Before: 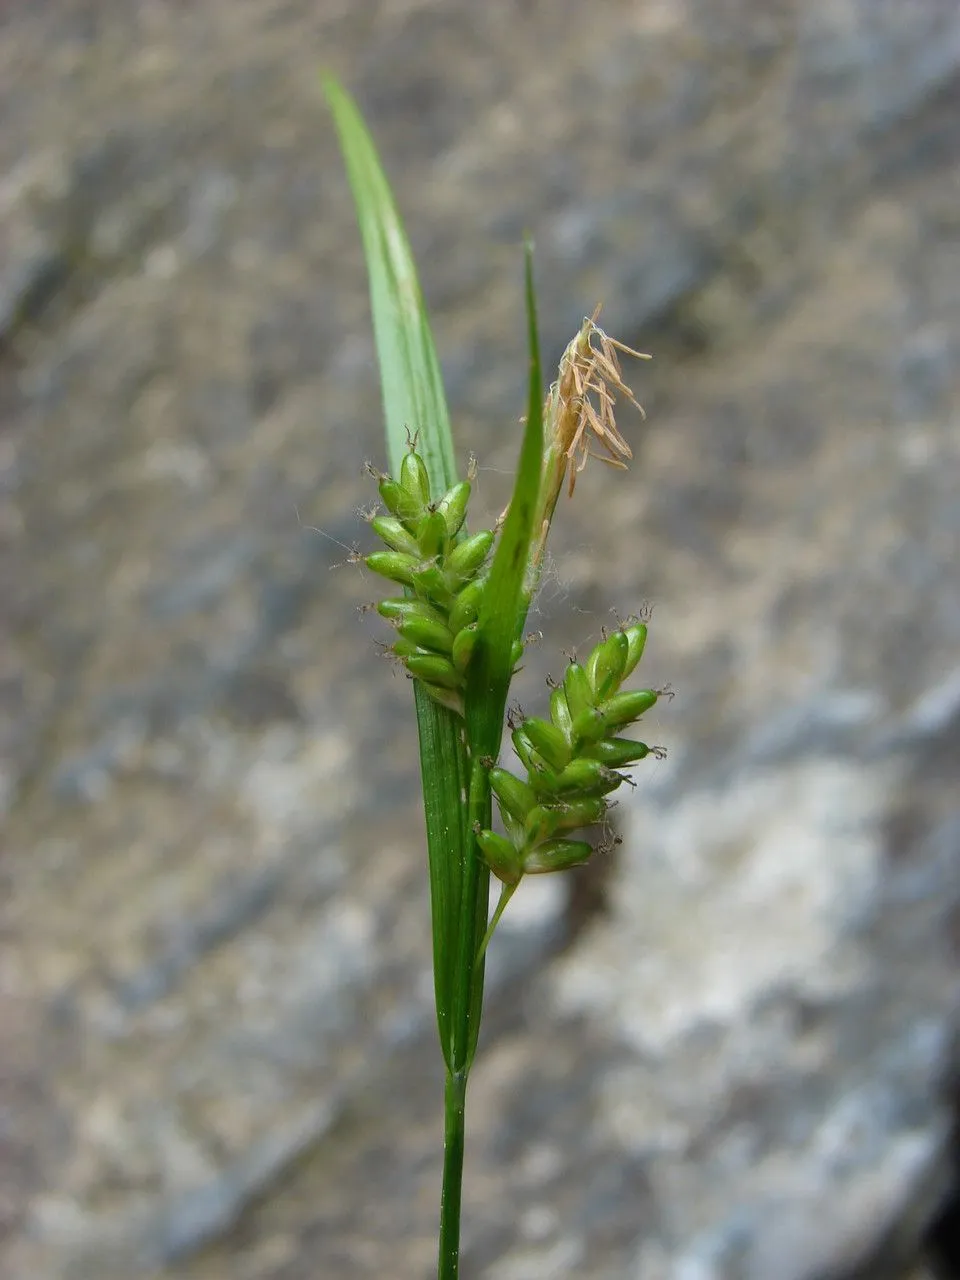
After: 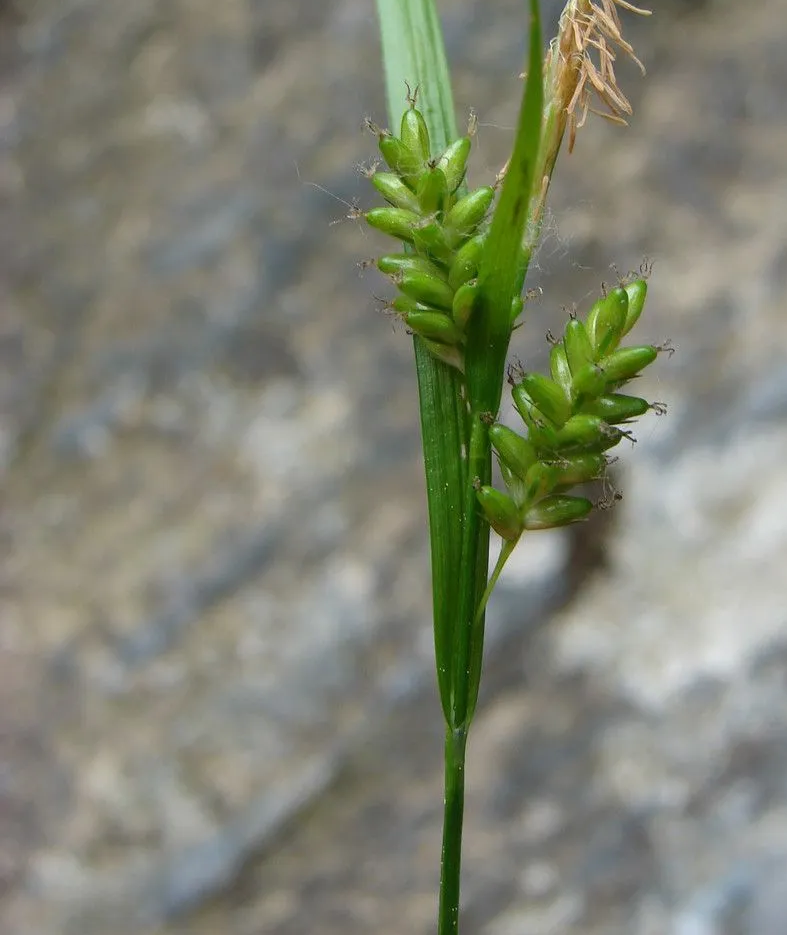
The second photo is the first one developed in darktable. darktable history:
crop: top 26.918%, right 17.956%
